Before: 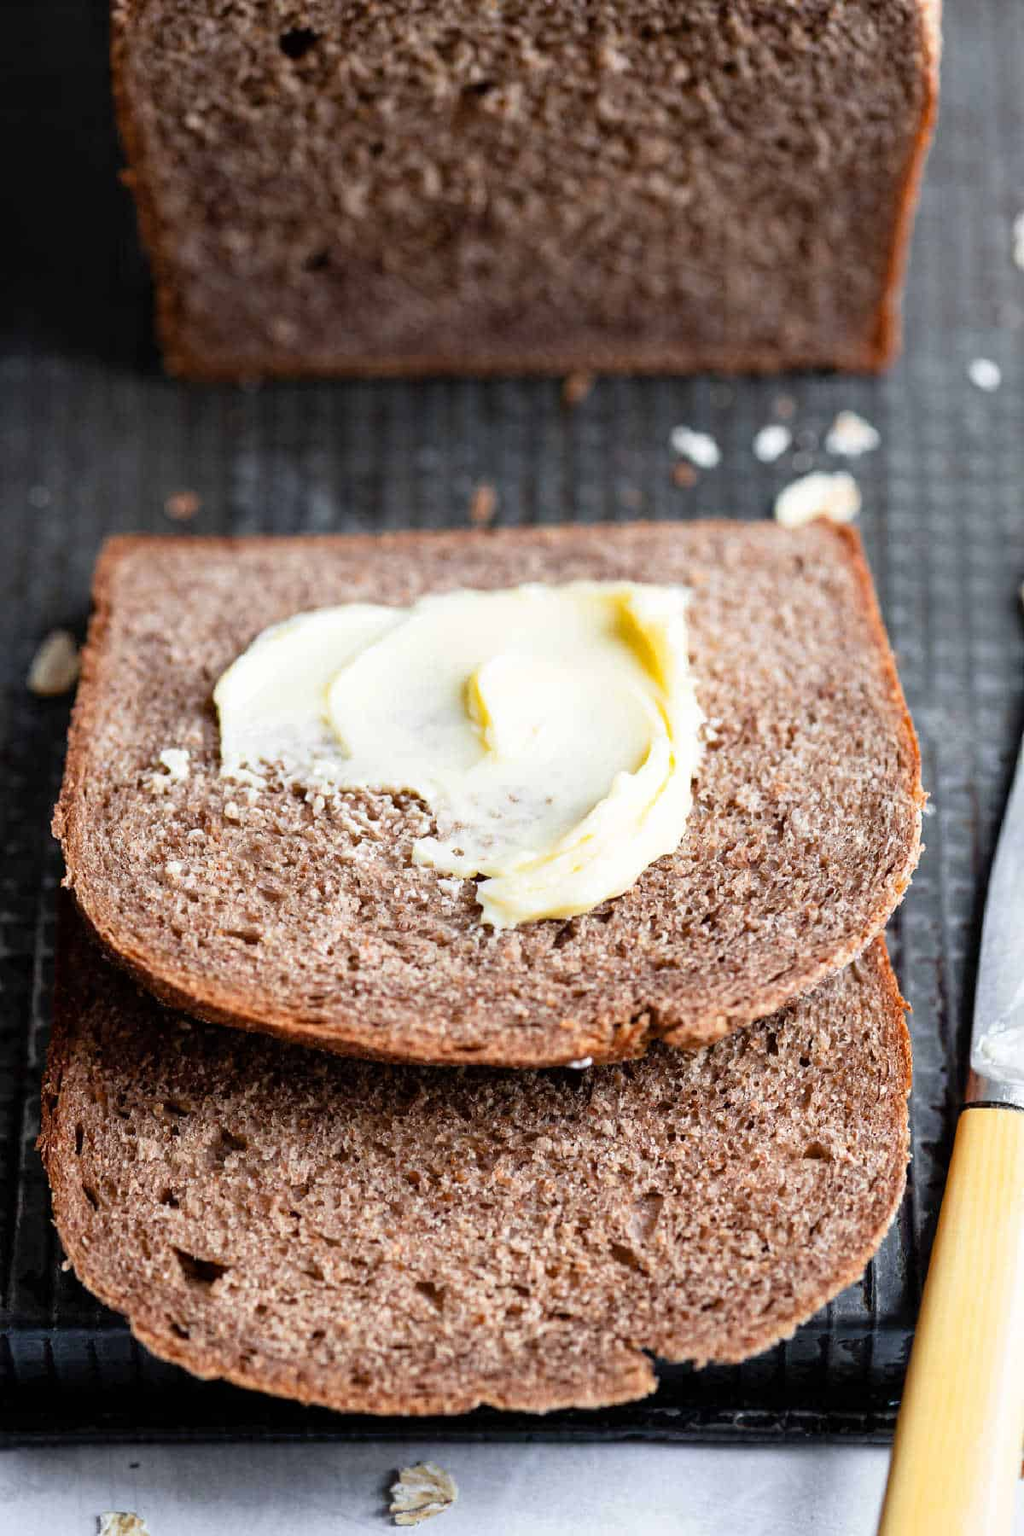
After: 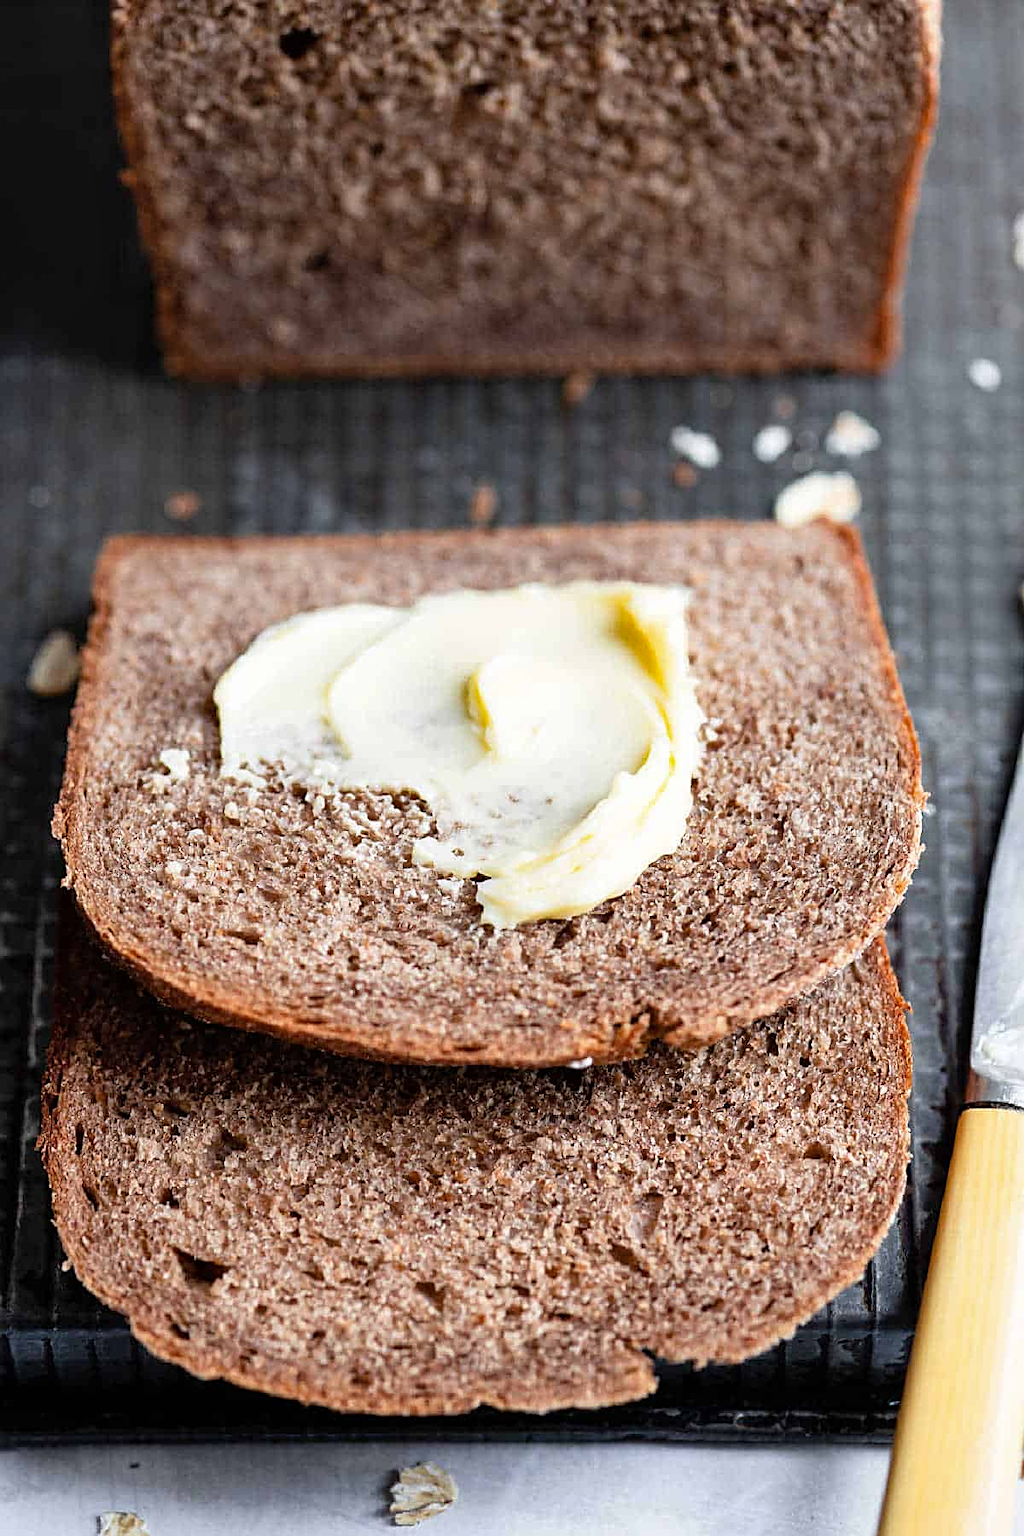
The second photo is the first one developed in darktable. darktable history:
shadows and highlights: shadows 31.63, highlights -33.05, soften with gaussian
sharpen: on, module defaults
